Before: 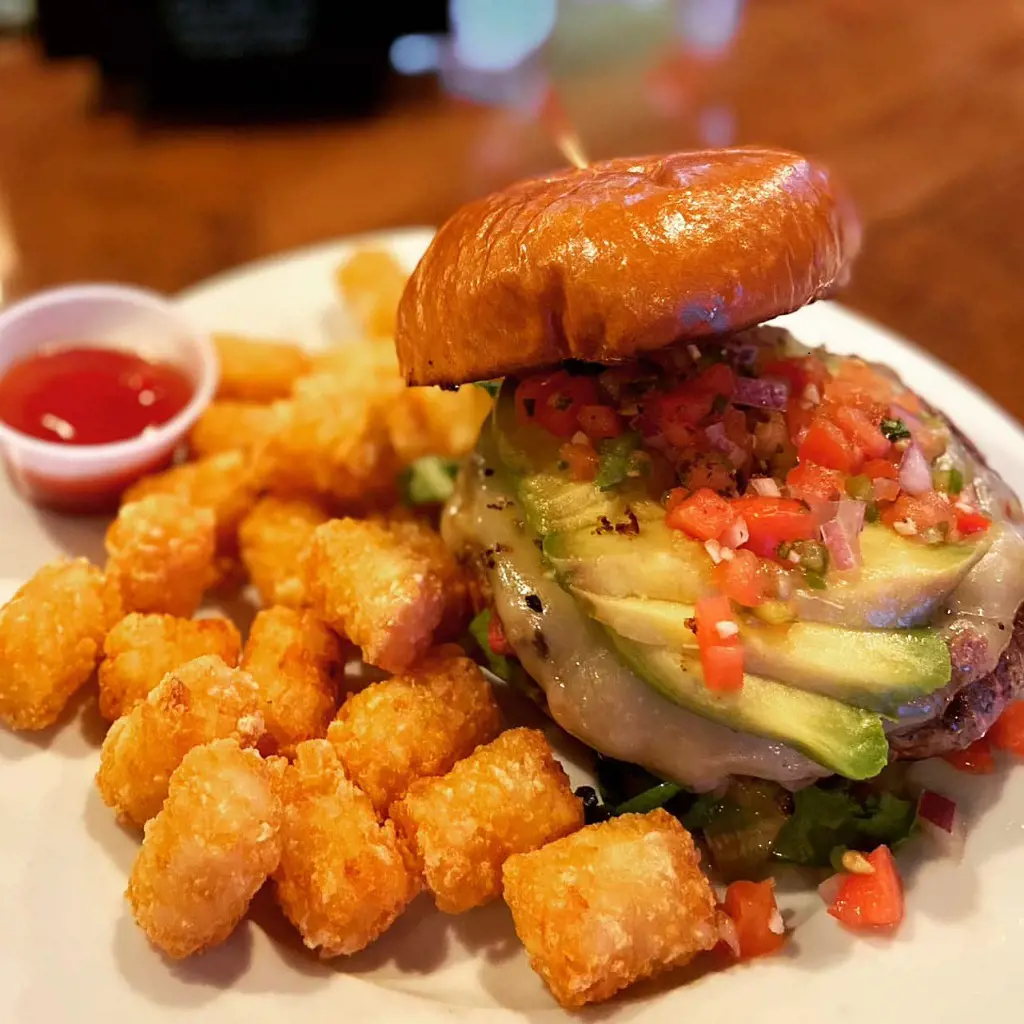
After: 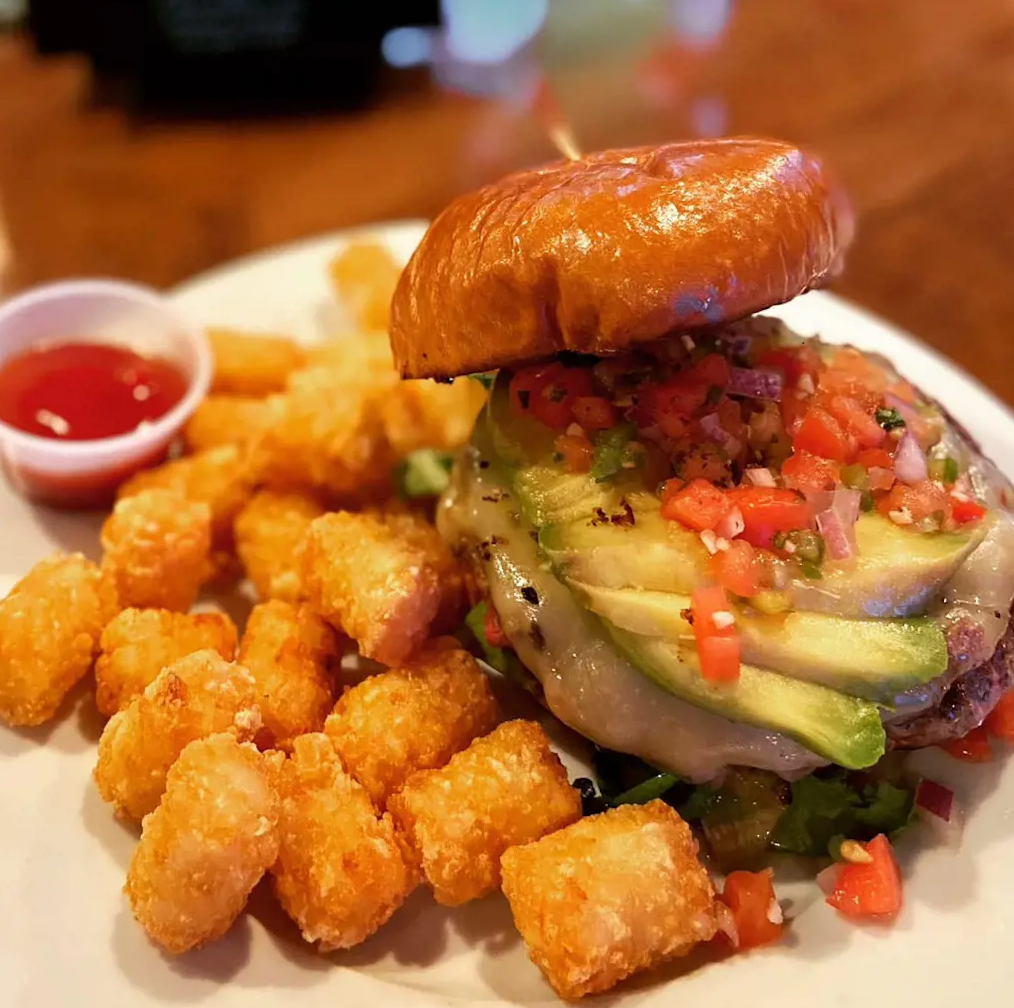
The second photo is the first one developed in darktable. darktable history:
color correction: highlights a* 0.003, highlights b* -0.283
rotate and perspective: rotation -0.45°, automatic cropping original format, crop left 0.008, crop right 0.992, crop top 0.012, crop bottom 0.988
